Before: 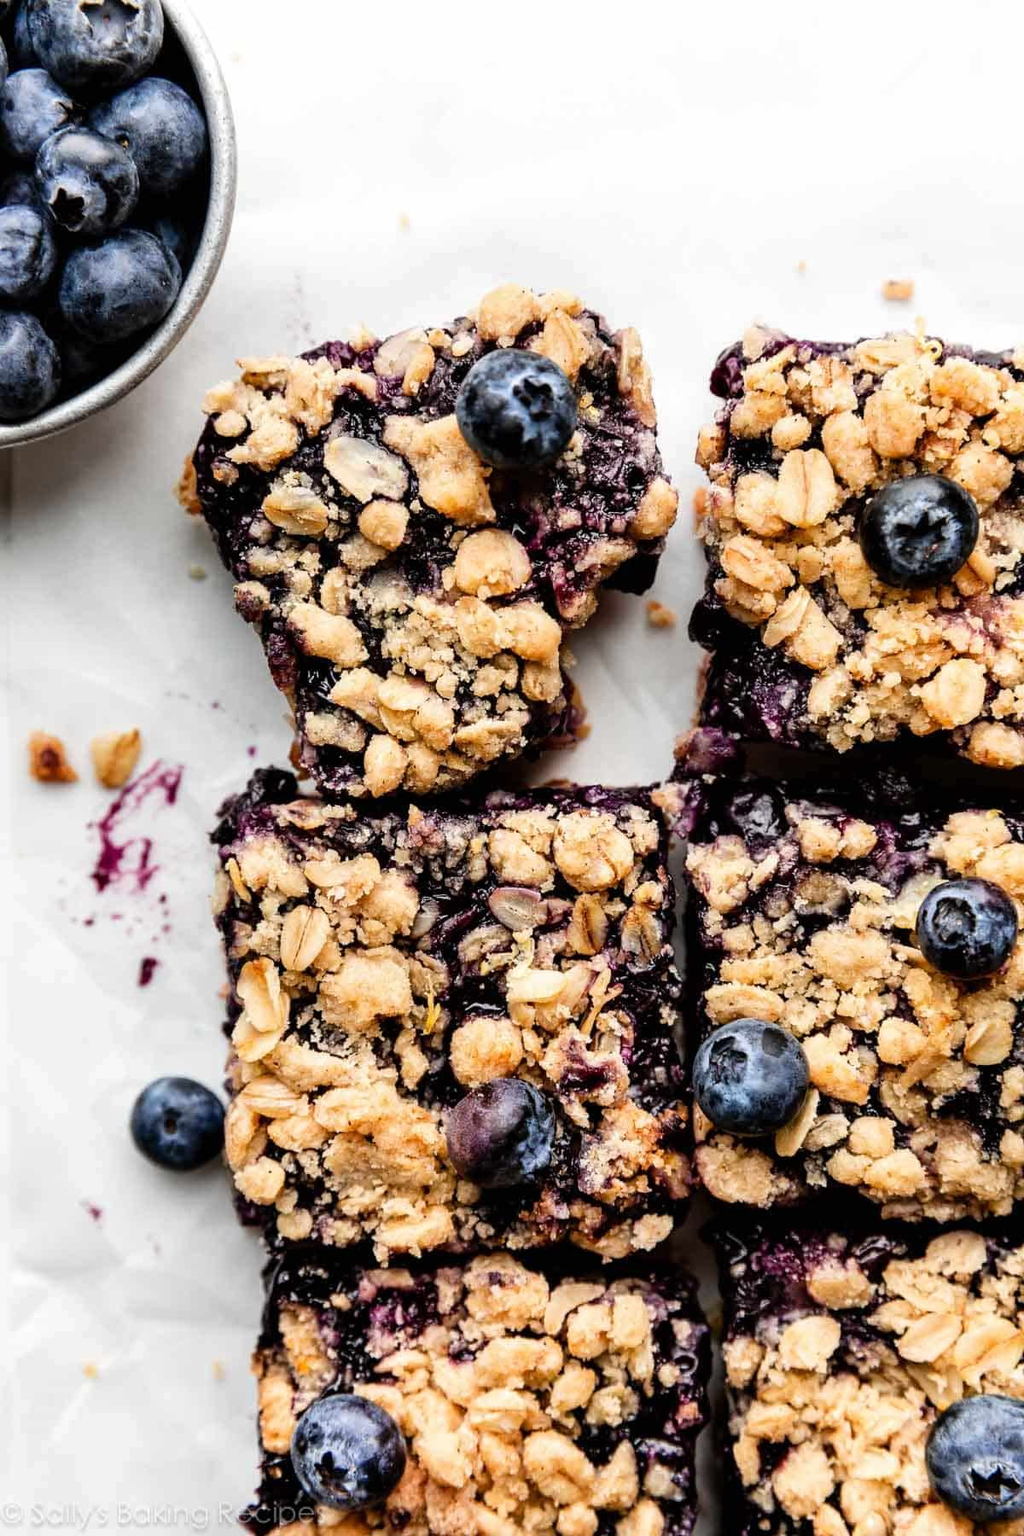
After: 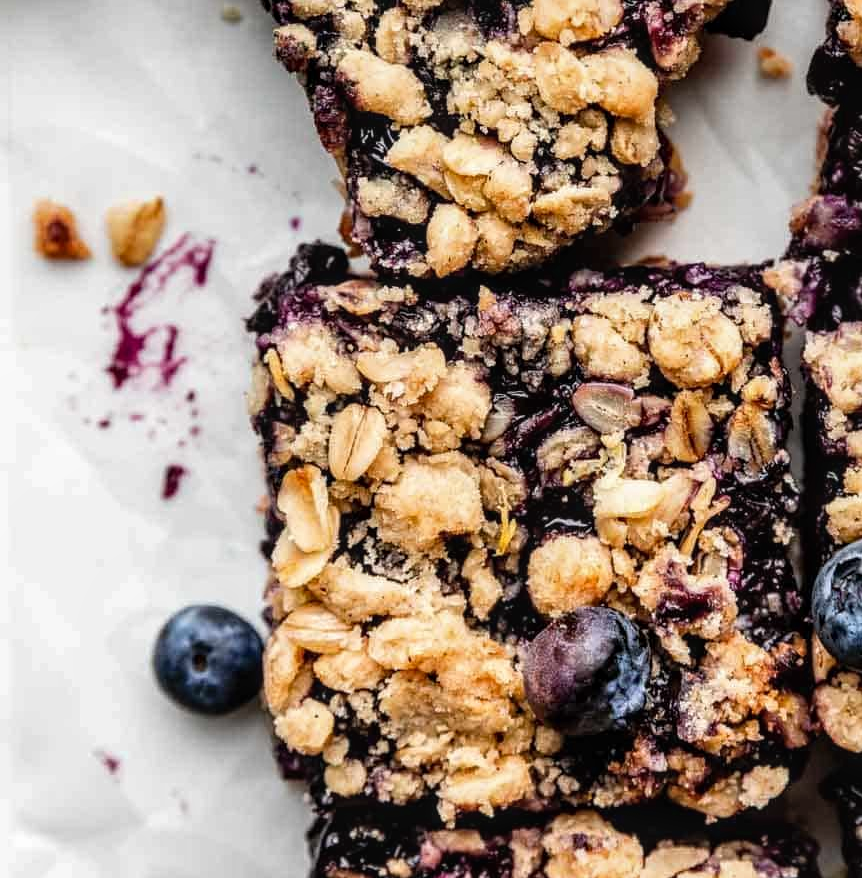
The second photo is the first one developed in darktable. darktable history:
local contrast: on, module defaults
crop: top 36.552%, right 28.116%, bottom 14.667%
